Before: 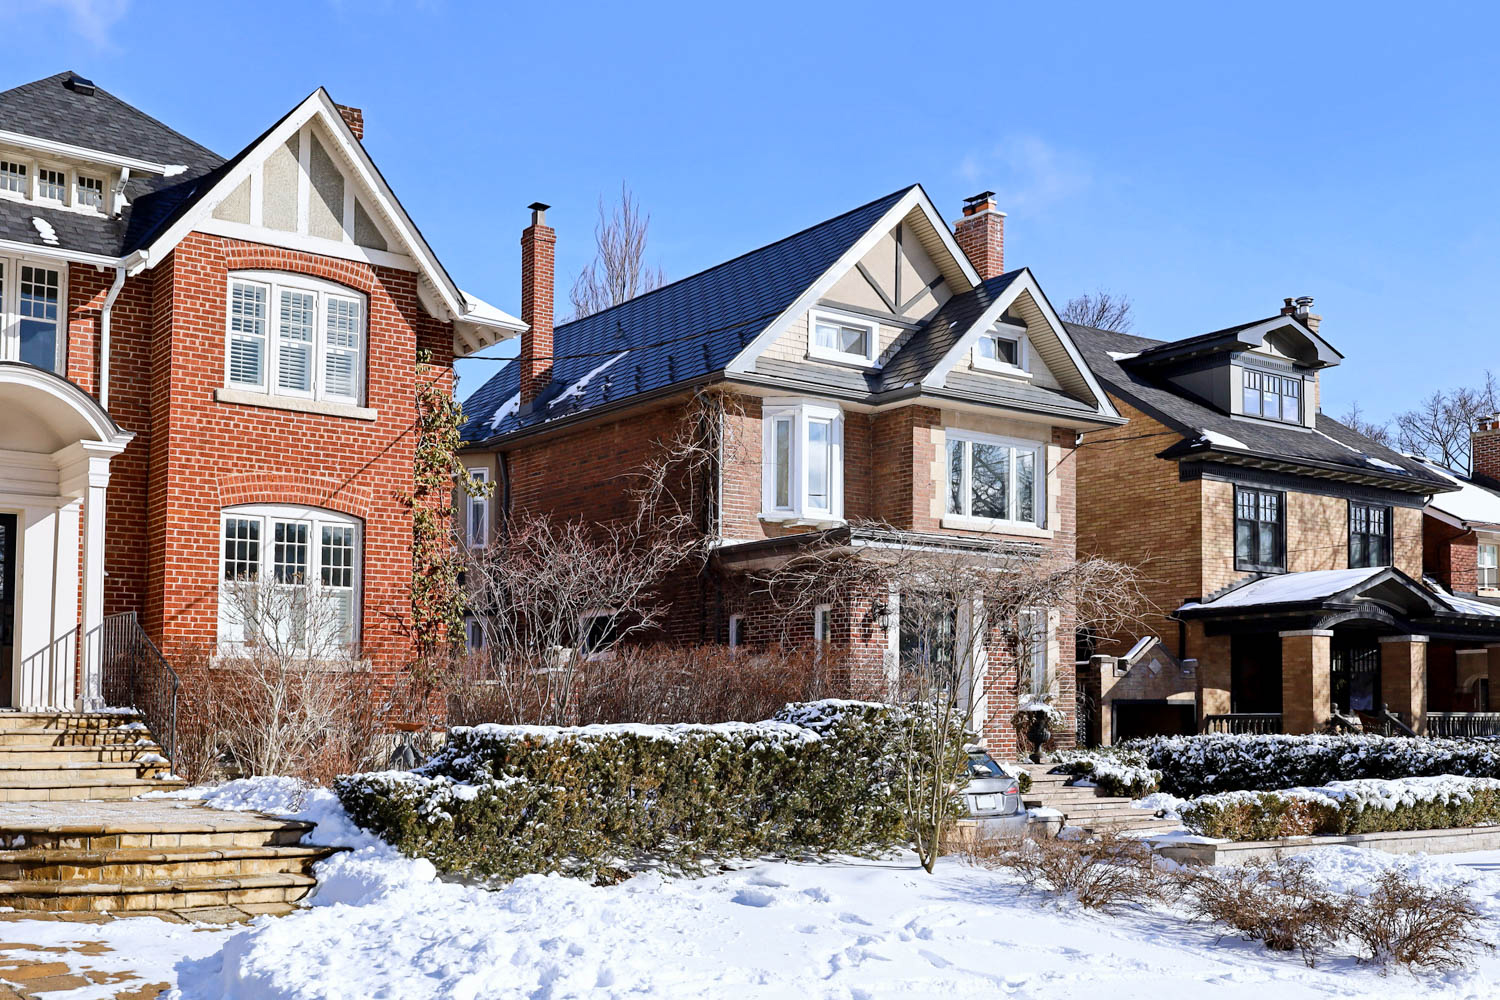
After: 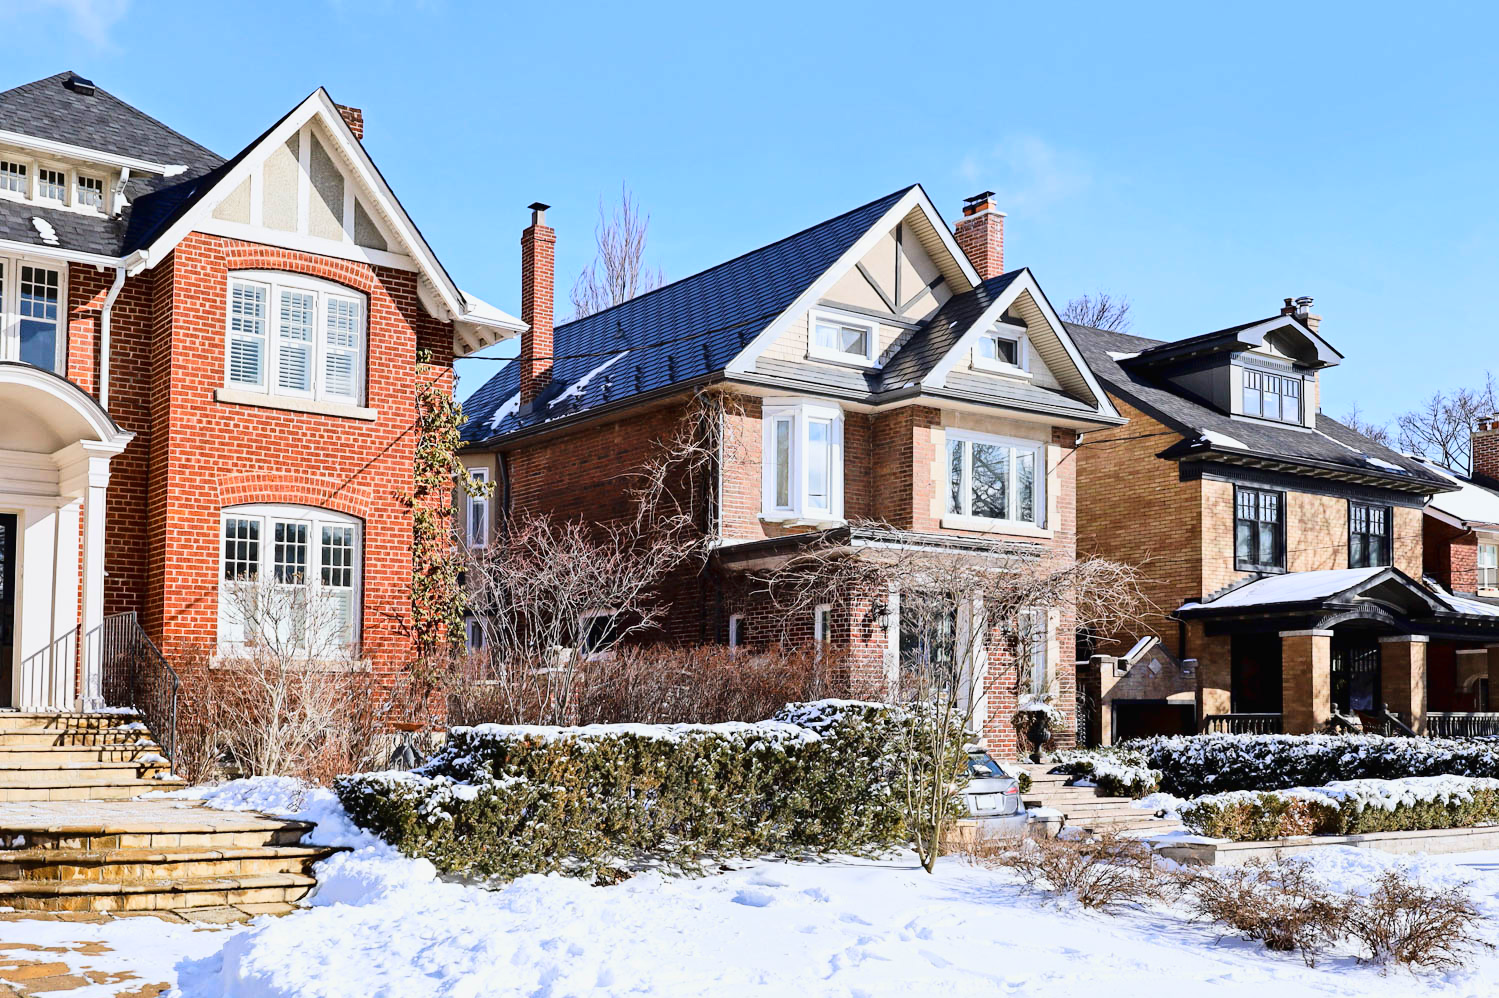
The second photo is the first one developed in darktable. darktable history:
crop: top 0.079%, bottom 0.097%
tone curve: curves: ch0 [(0, 0.012) (0.144, 0.137) (0.326, 0.386) (0.489, 0.573) (0.656, 0.763) (0.849, 0.902) (1, 0.974)]; ch1 [(0, 0) (0.366, 0.367) (0.475, 0.453) (0.487, 0.501) (0.519, 0.527) (0.544, 0.579) (0.562, 0.619) (0.622, 0.694) (1, 1)]; ch2 [(0, 0) (0.333, 0.346) (0.375, 0.375) (0.424, 0.43) (0.476, 0.492) (0.502, 0.503) (0.533, 0.541) (0.572, 0.615) (0.605, 0.656) (0.641, 0.709) (1, 1)], color space Lab, linked channels, preserve colors none
